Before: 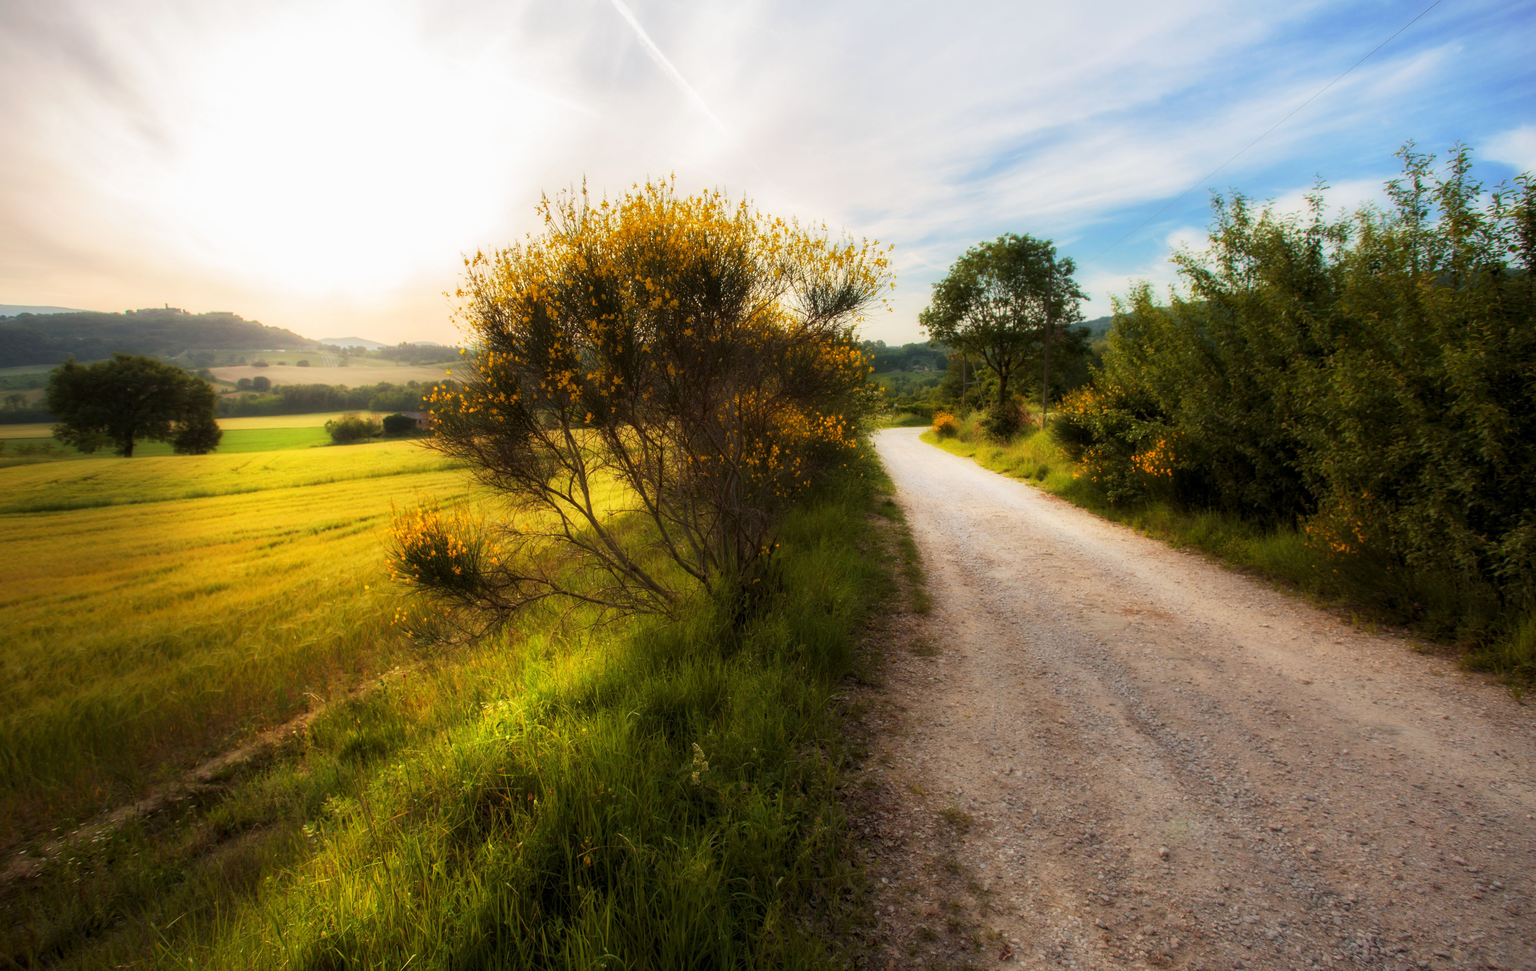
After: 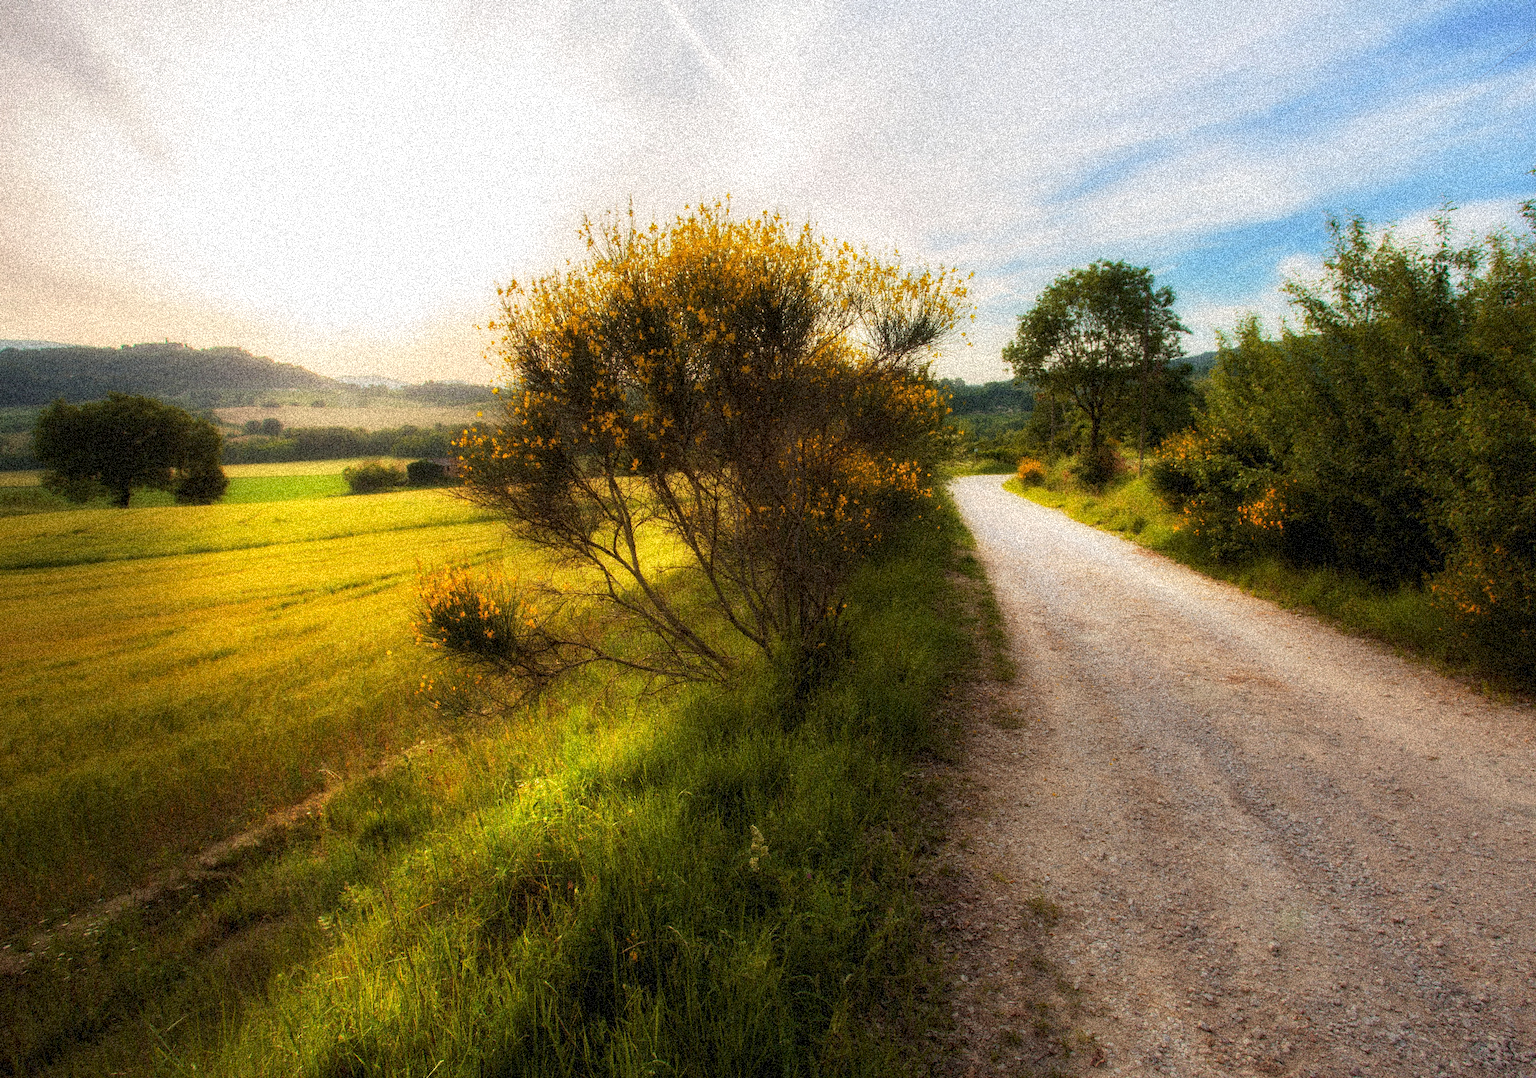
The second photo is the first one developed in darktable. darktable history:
haze removal: adaptive false
grain: coarseness 3.75 ISO, strength 100%, mid-tones bias 0%
crop and rotate: left 1.088%, right 8.807%
